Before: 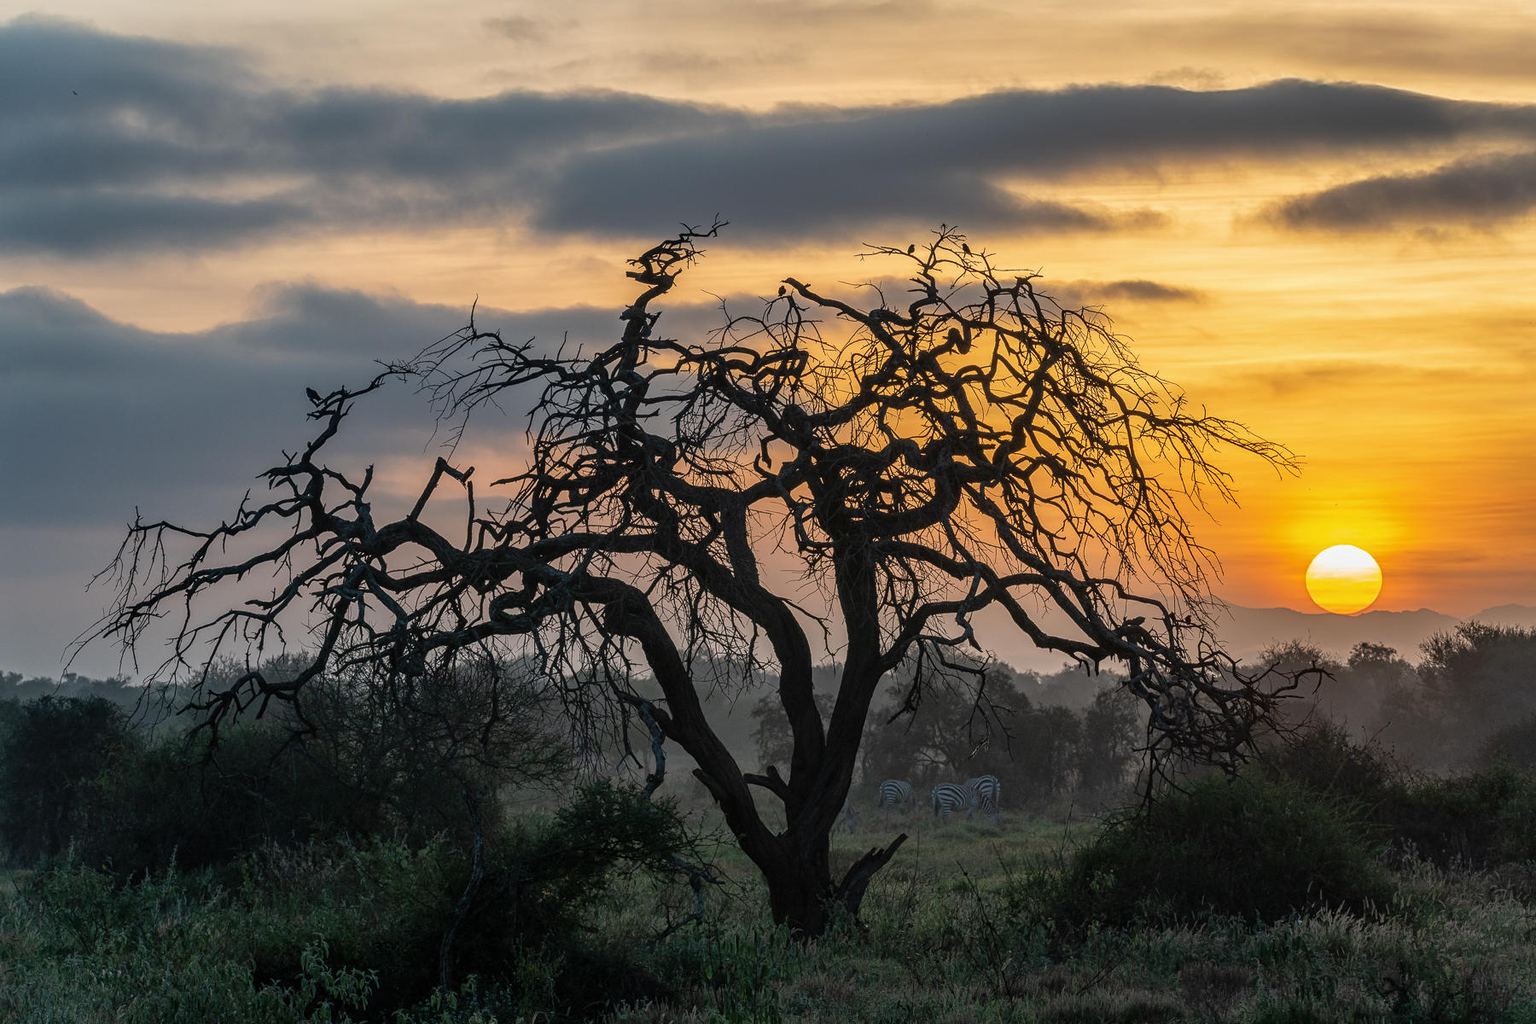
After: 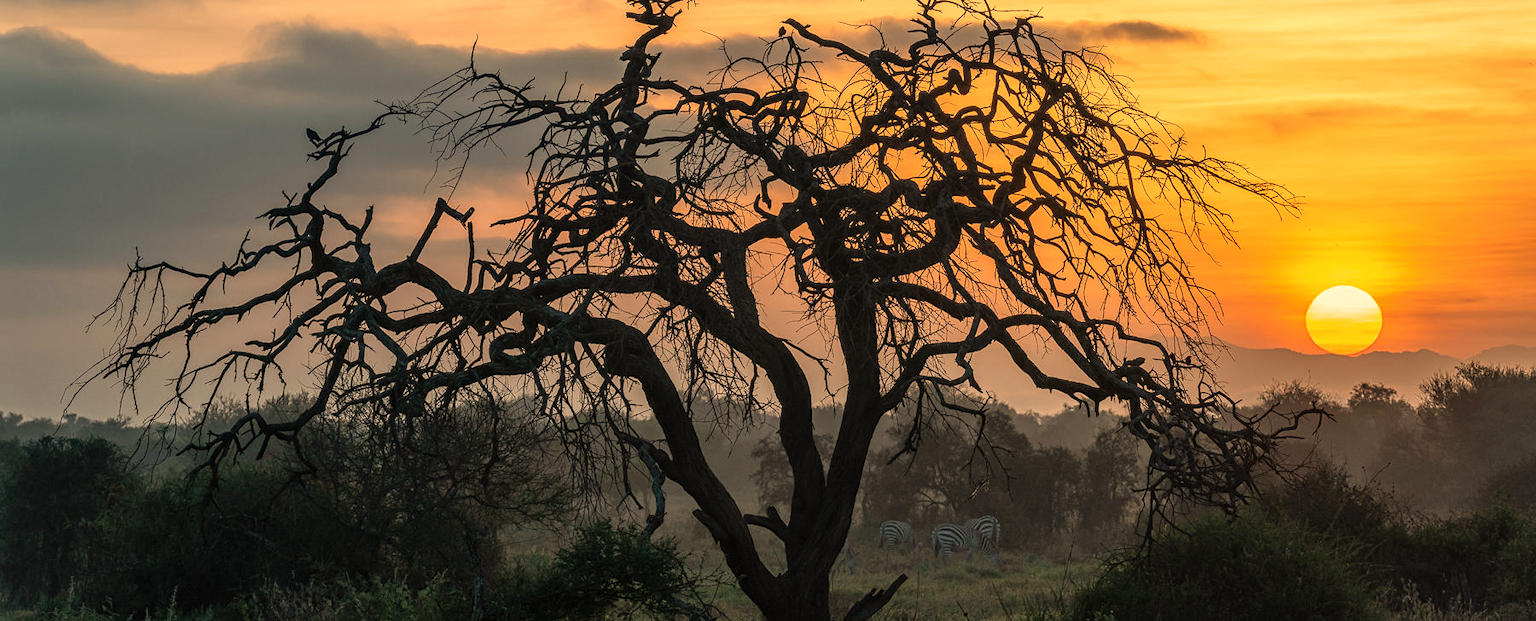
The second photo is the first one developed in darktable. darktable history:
crop and rotate: top 25.357%, bottom 13.942%
exposure: black level correction 0, exposure 1.379 EV, compensate exposure bias true, compensate highlight preservation false
white balance: red 1.138, green 0.996, blue 0.812
